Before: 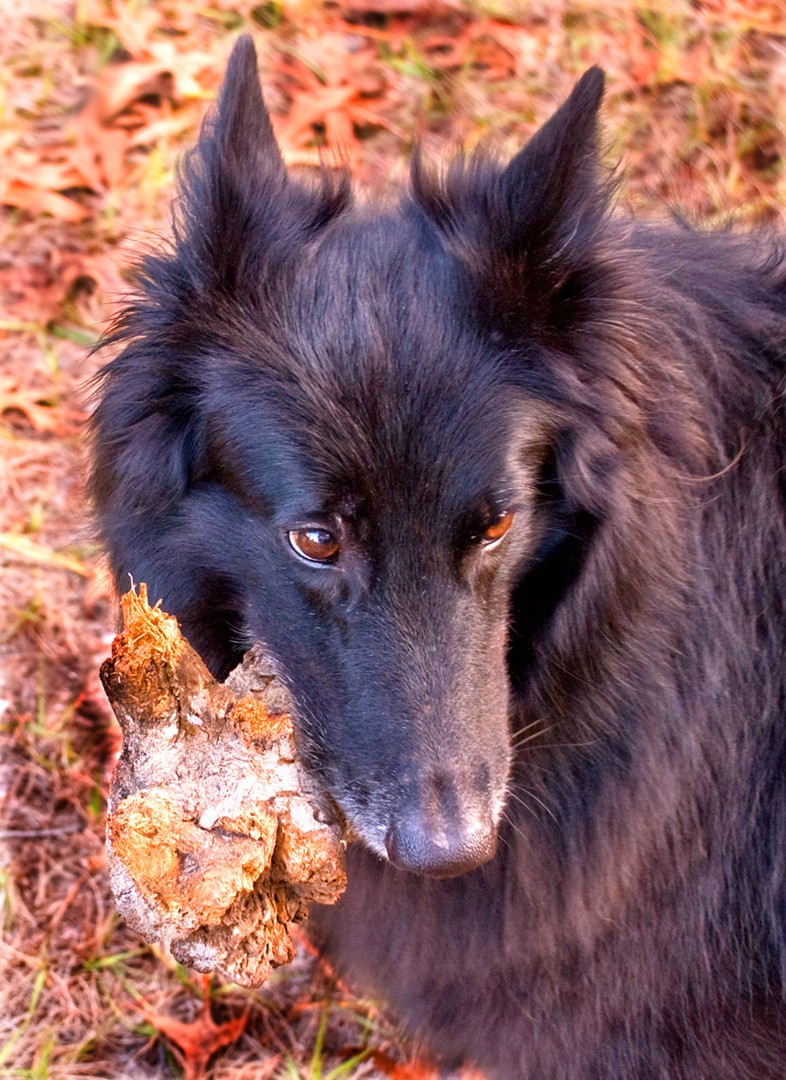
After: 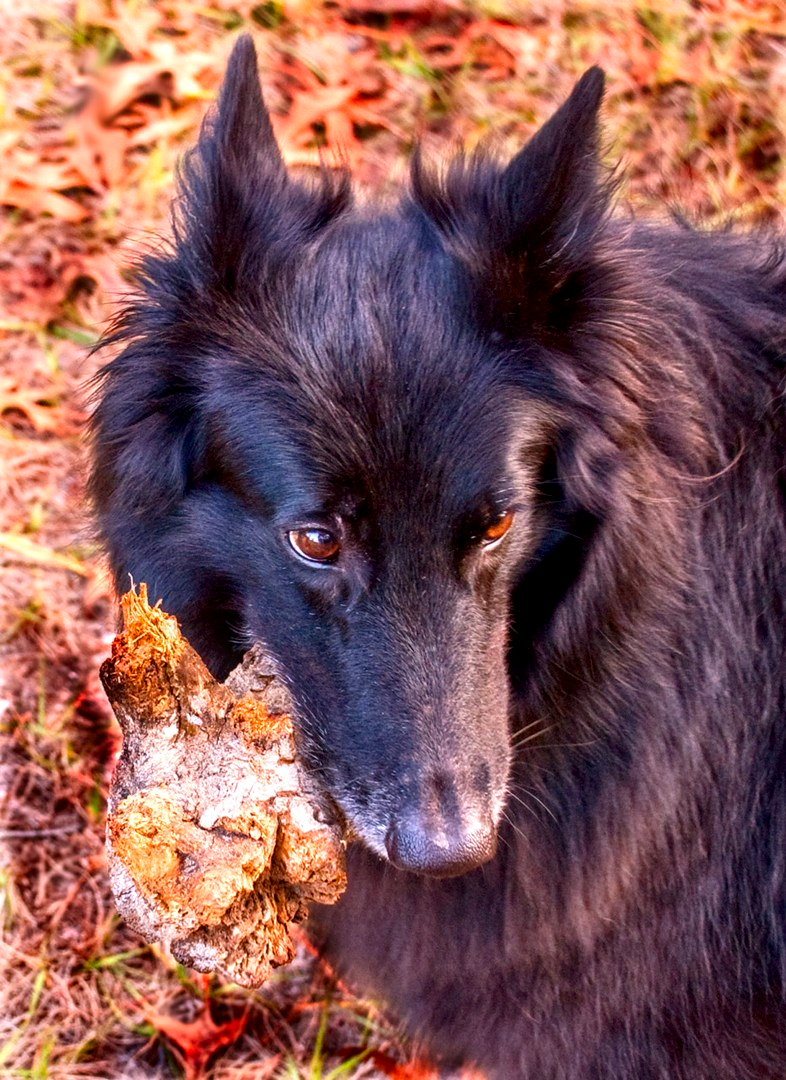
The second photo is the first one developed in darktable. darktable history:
local contrast: on, module defaults
contrast brightness saturation: contrast 0.13, brightness -0.05, saturation 0.16
